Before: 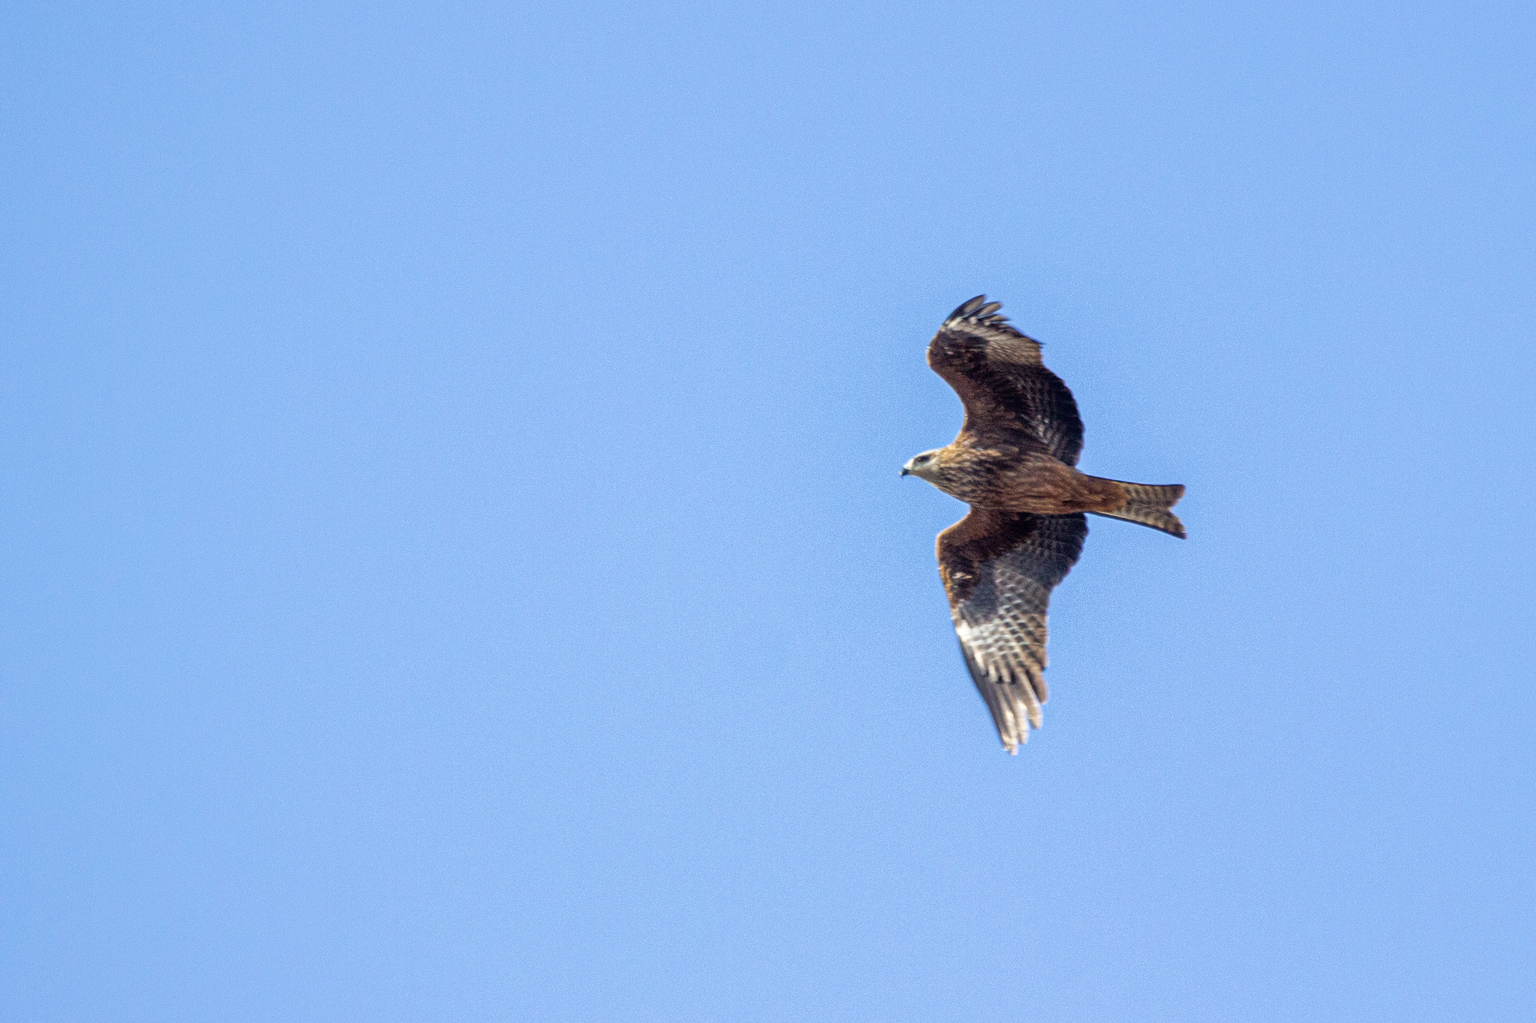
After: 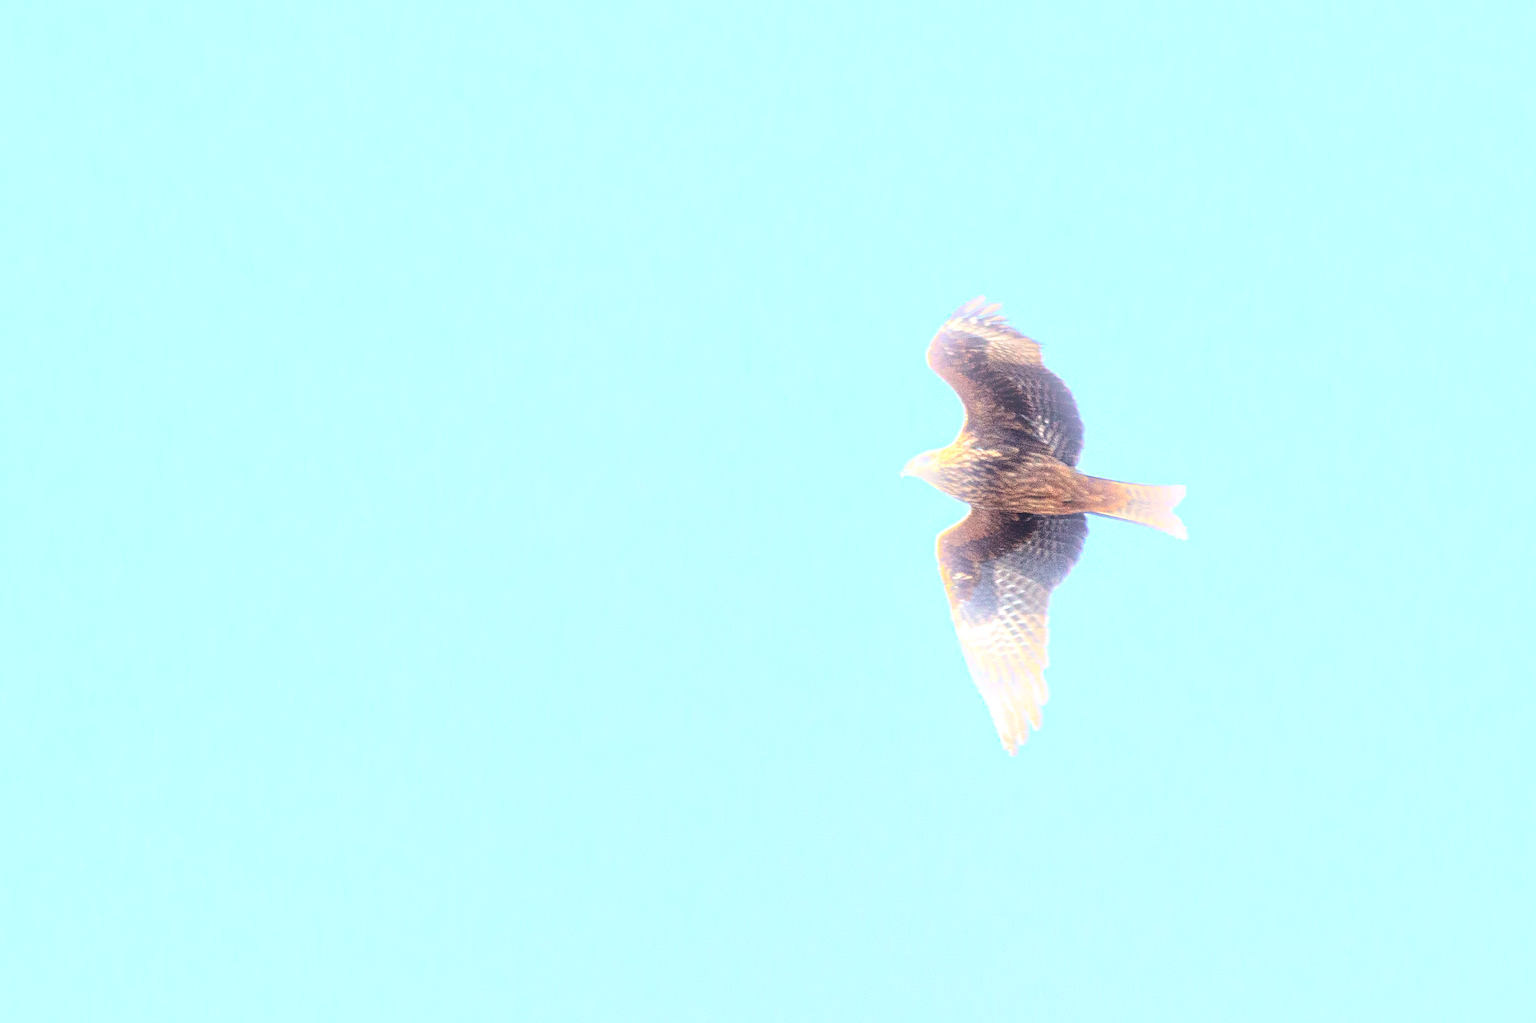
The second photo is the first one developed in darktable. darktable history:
bloom: on, module defaults
sharpen: on, module defaults
exposure: black level correction 0, exposure 1.3 EV, compensate exposure bias true, compensate highlight preservation false
